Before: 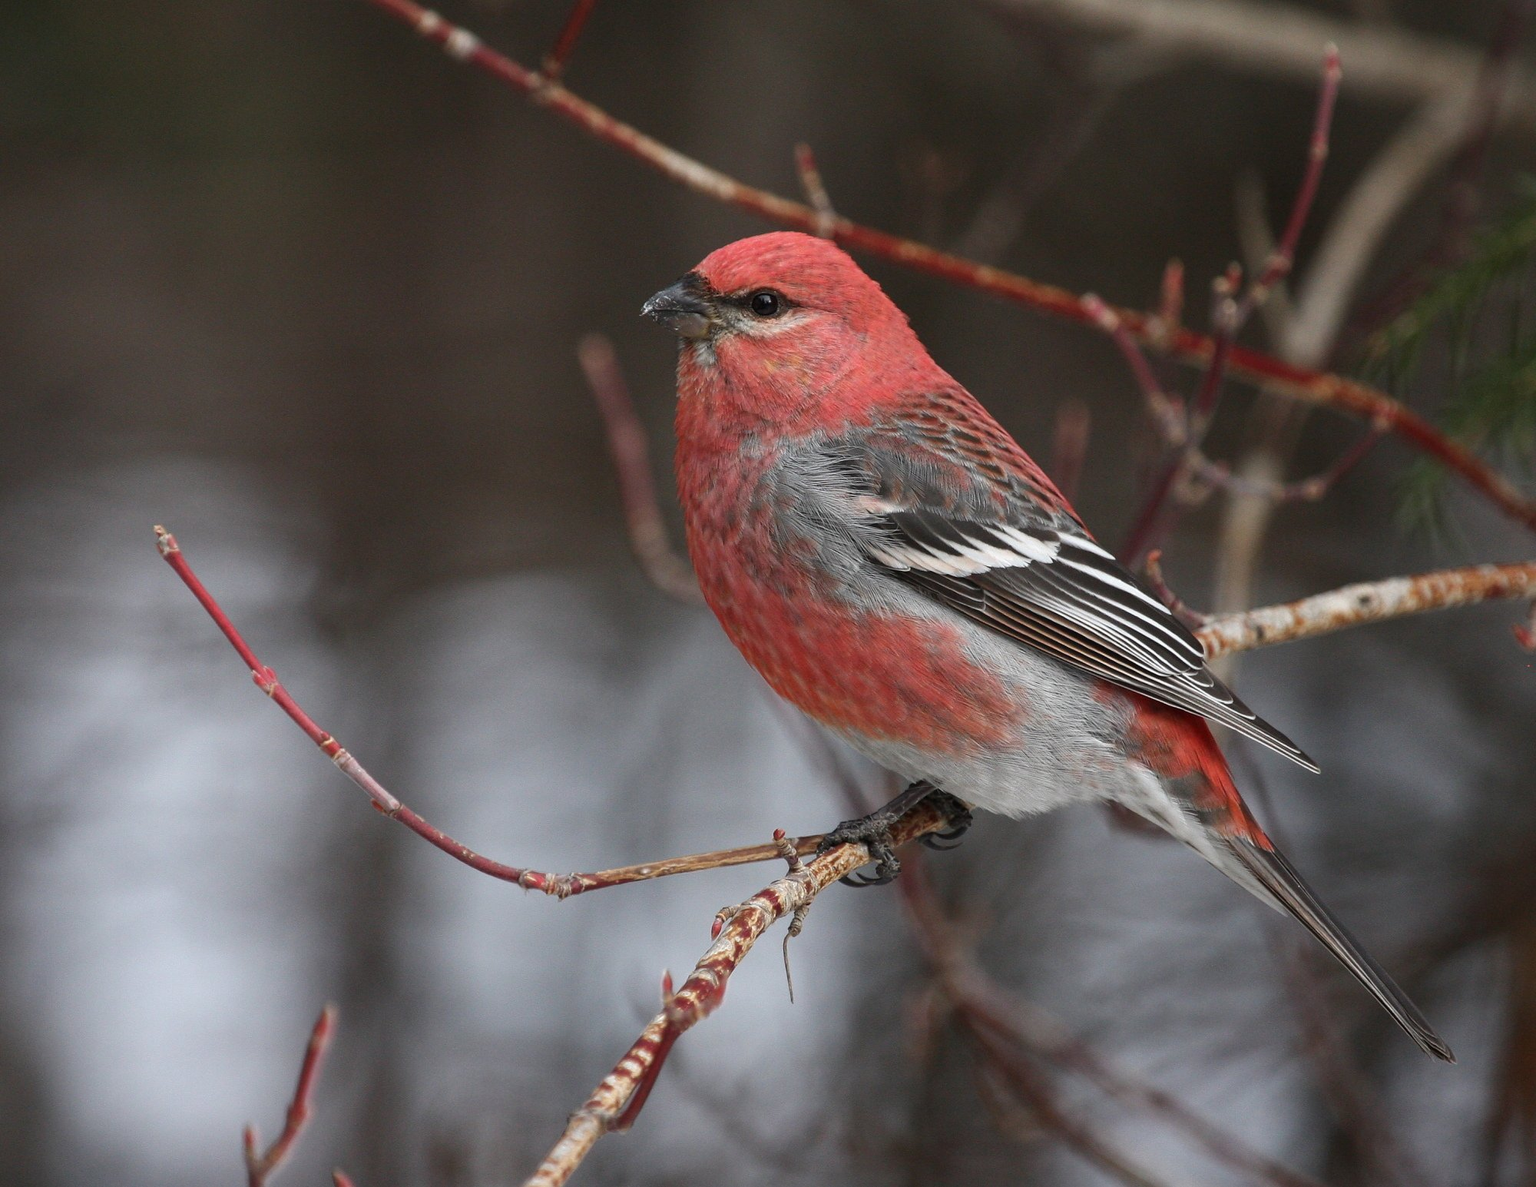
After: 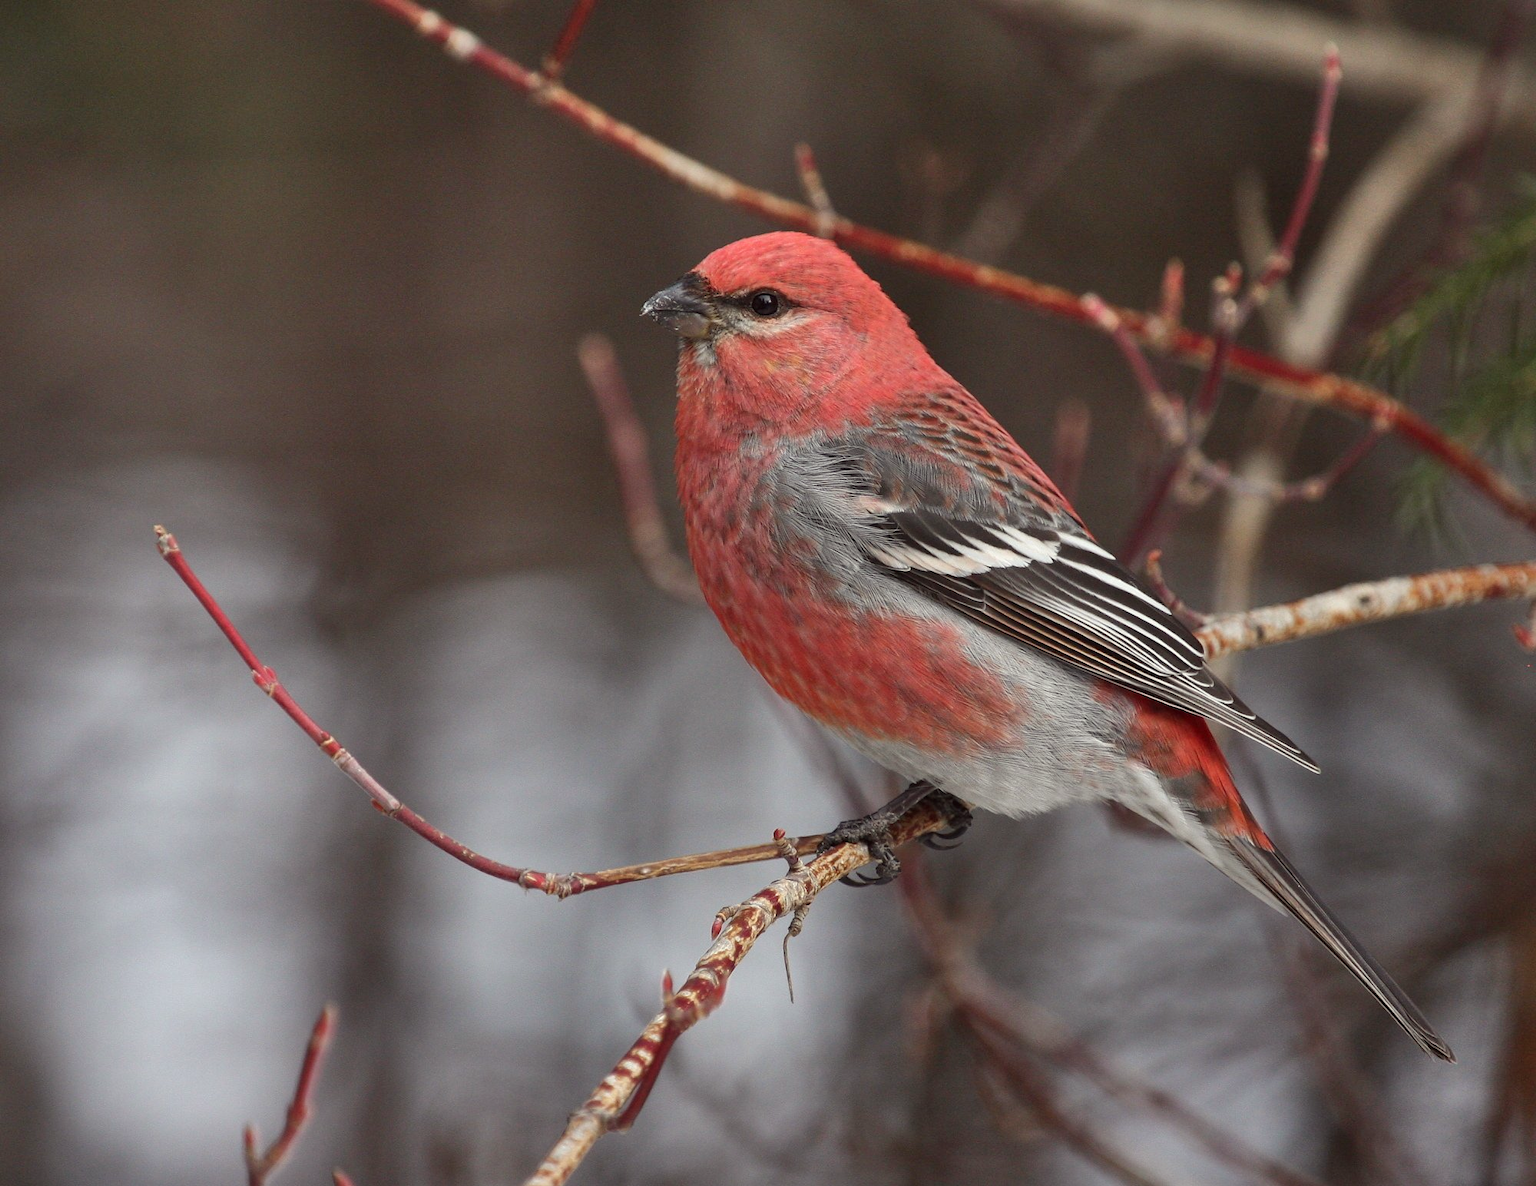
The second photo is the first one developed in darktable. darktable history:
color correction: highlights a* -0.95, highlights b* 4.5, shadows a* 3.55
shadows and highlights: soften with gaussian
